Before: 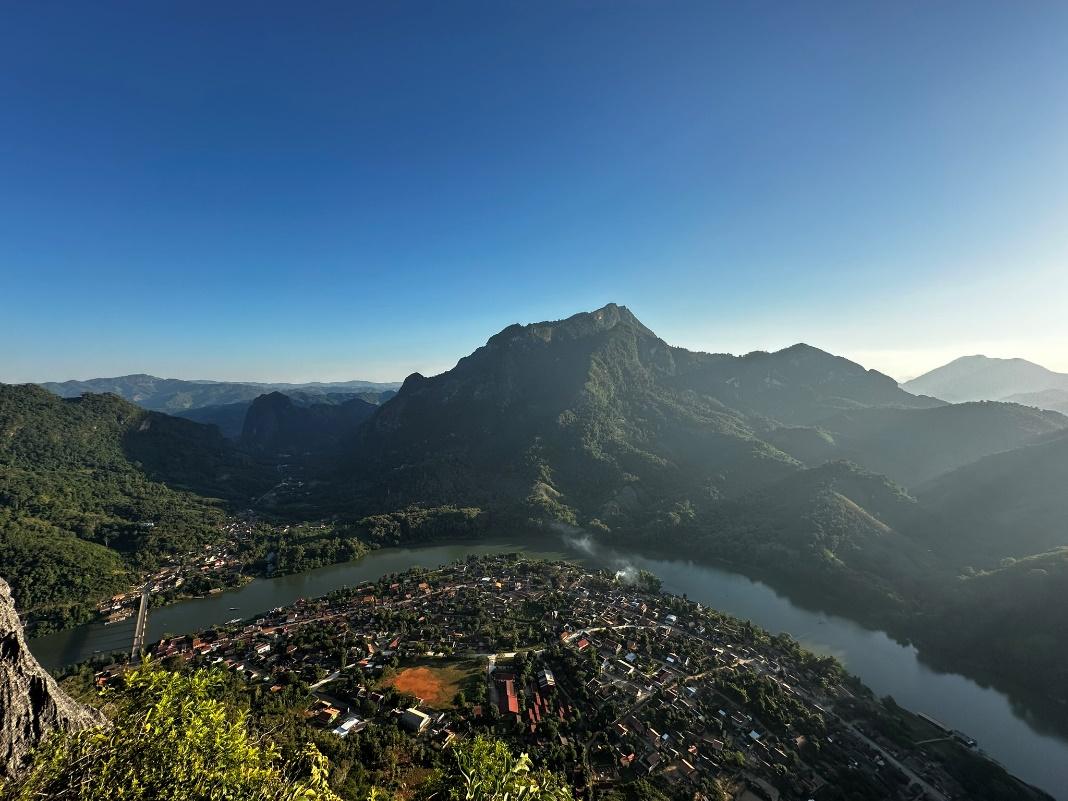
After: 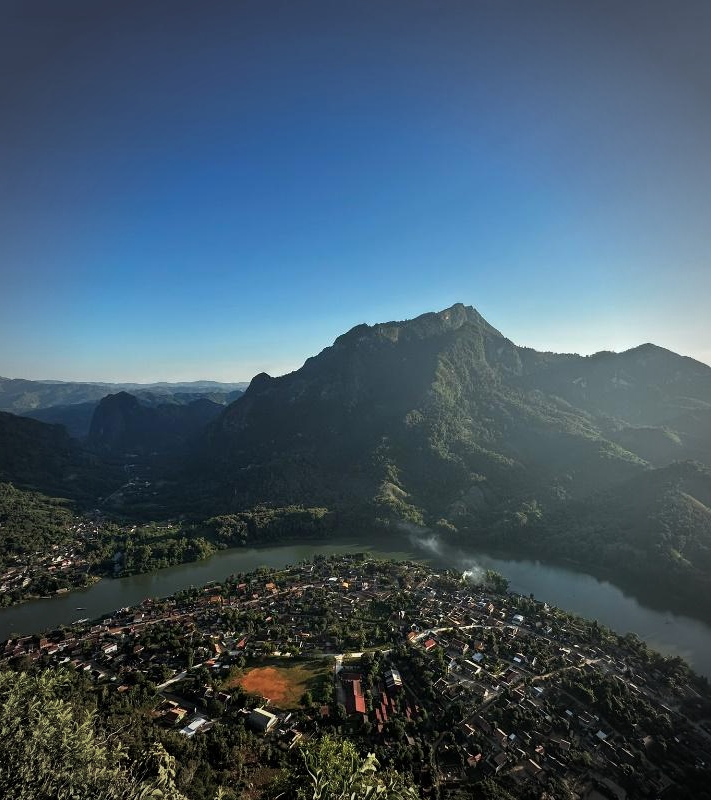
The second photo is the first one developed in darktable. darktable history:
vignetting: fall-off start 67.2%, width/height ratio 1.01
crop and rotate: left 14.389%, right 18.986%
